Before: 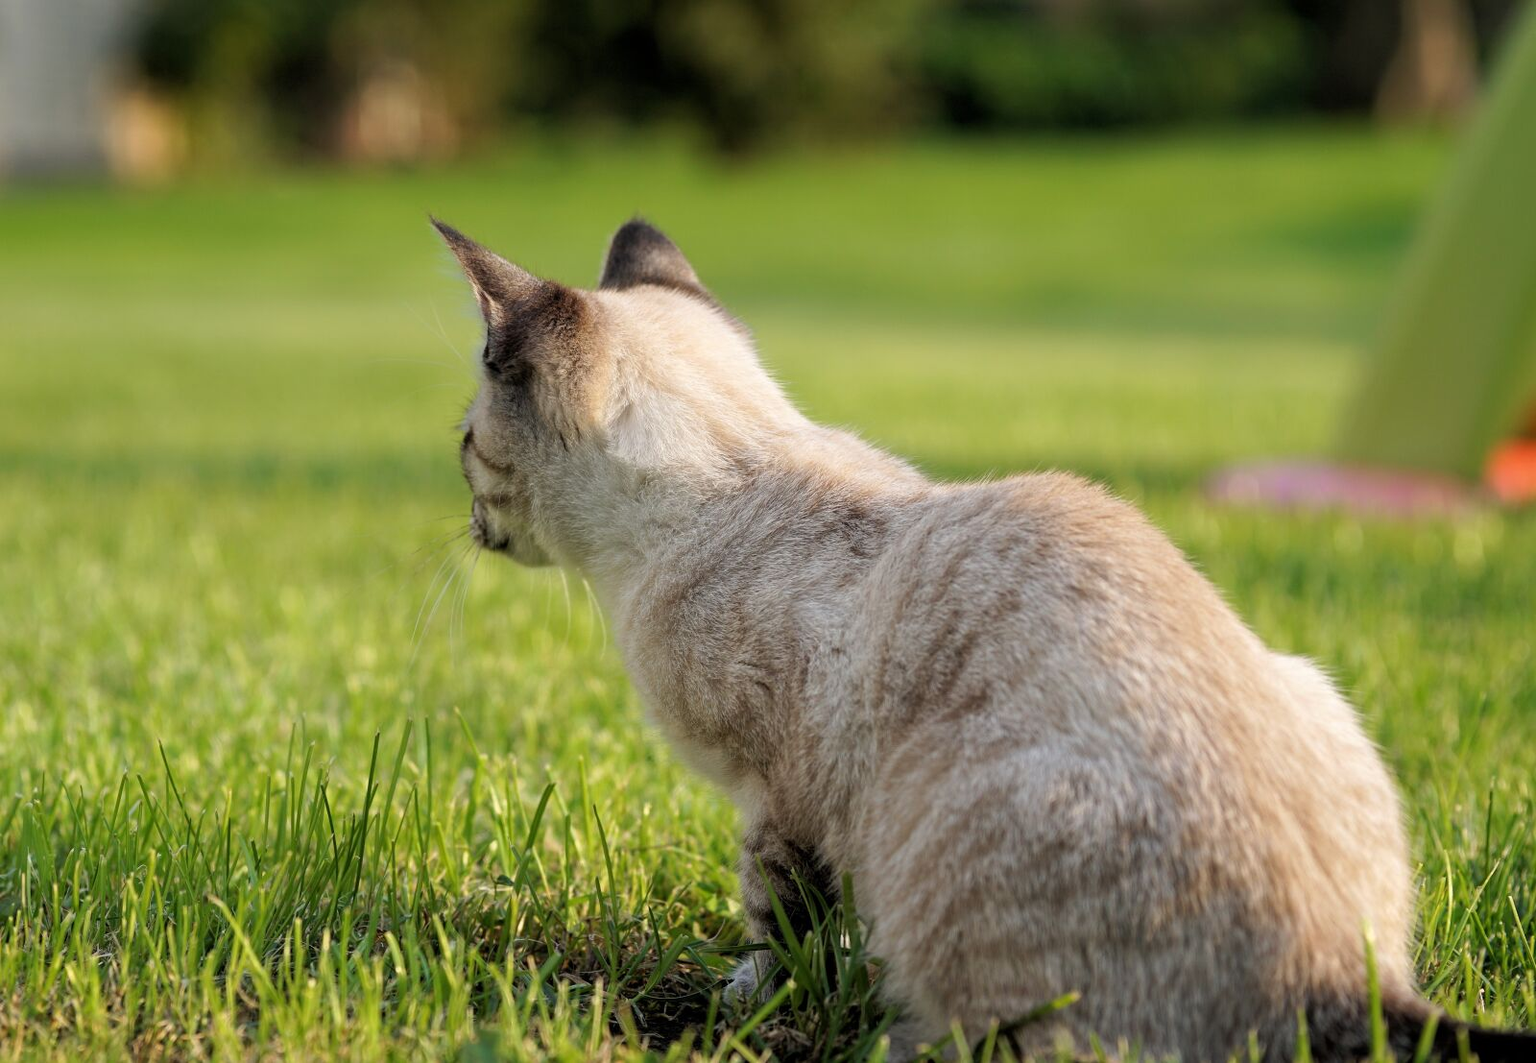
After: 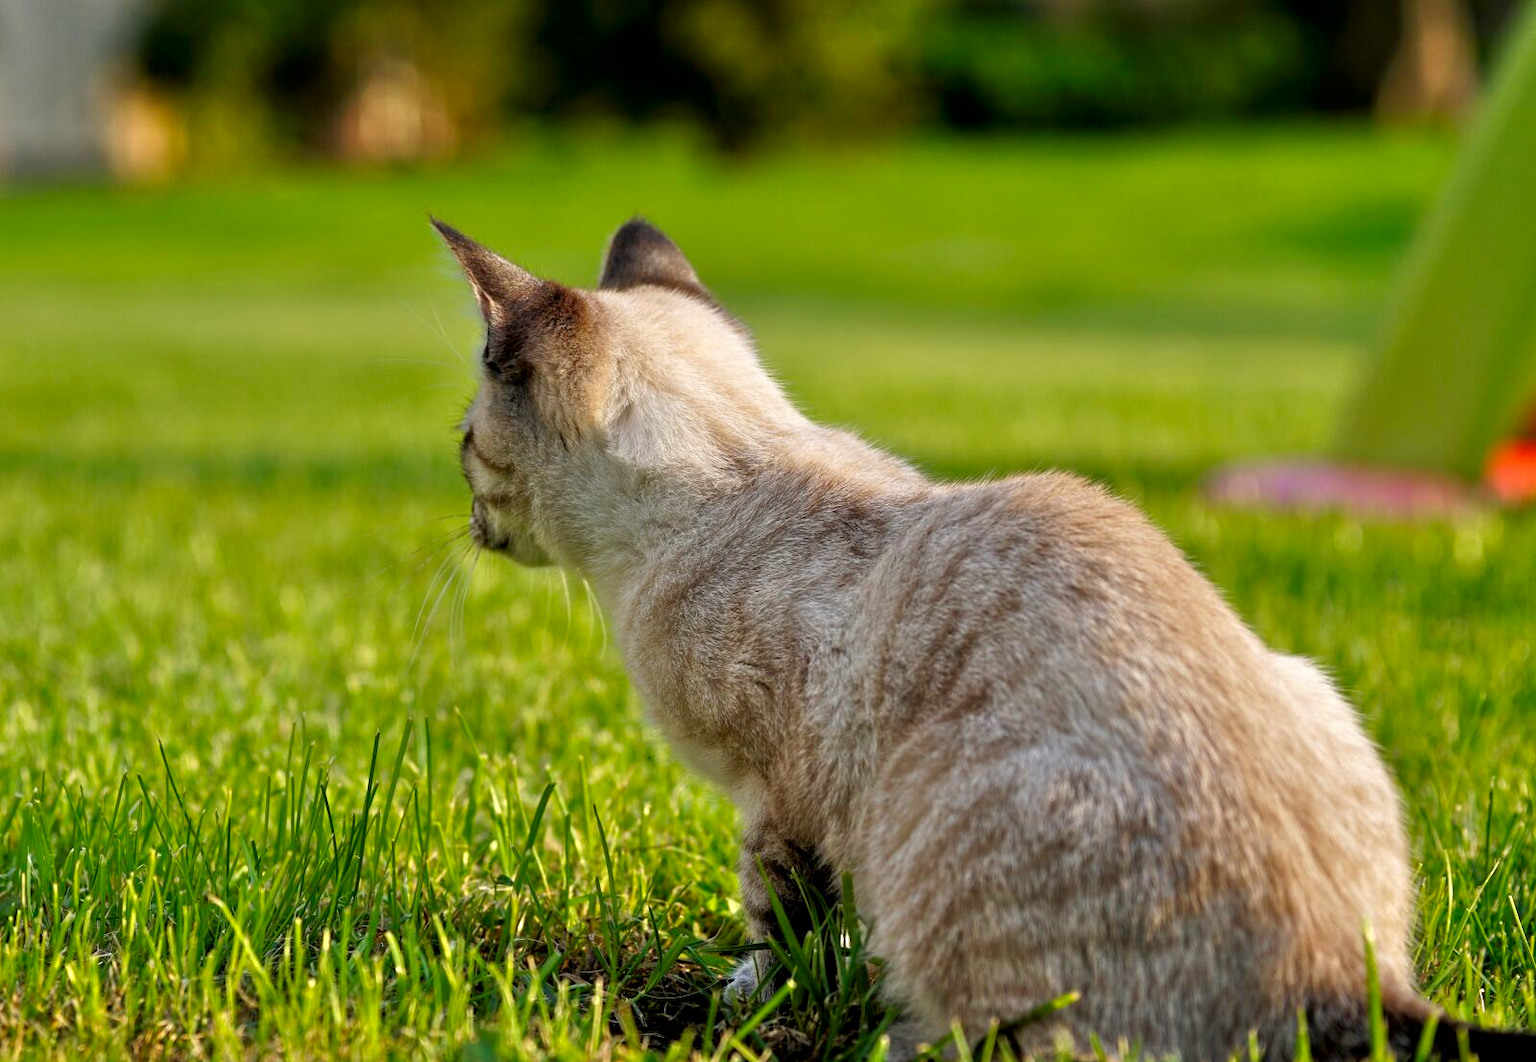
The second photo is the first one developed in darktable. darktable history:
contrast brightness saturation: brightness -0.25, saturation 0.2
tone equalizer: -7 EV 0.15 EV, -6 EV 0.6 EV, -5 EV 1.15 EV, -4 EV 1.33 EV, -3 EV 1.15 EV, -2 EV 0.6 EV, -1 EV 0.15 EV, mask exposure compensation -0.5 EV
